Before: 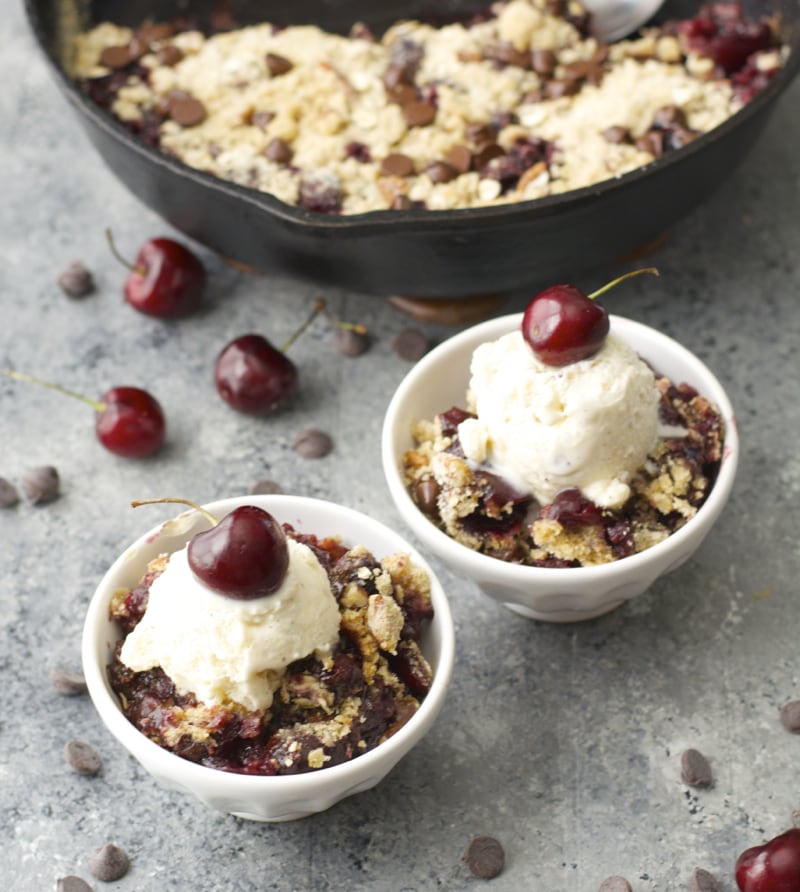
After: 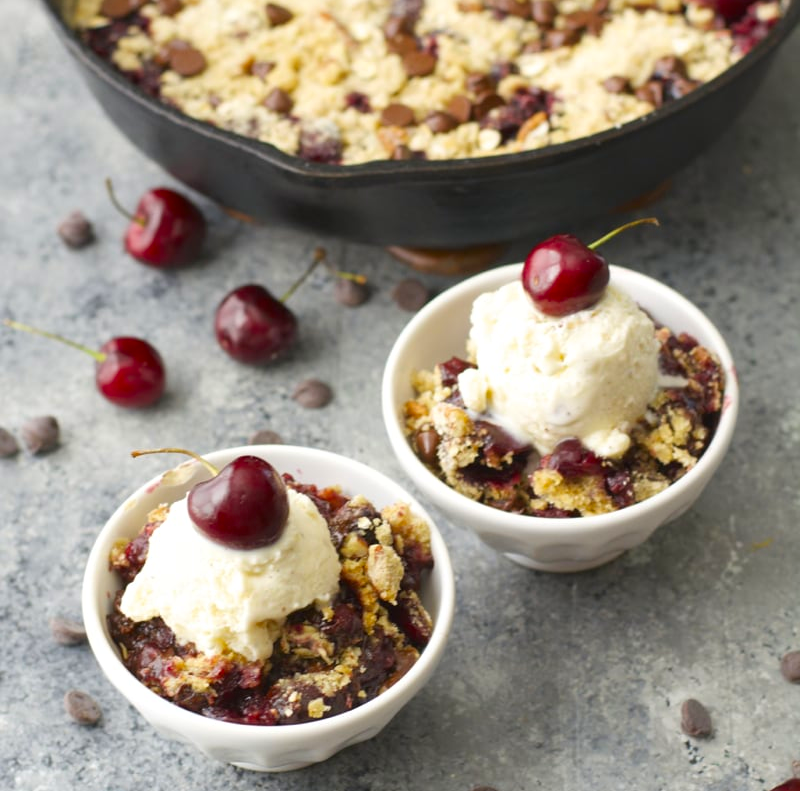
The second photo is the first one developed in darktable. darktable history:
color correction: saturation 1.34
crop and rotate: top 5.609%, bottom 5.609%
